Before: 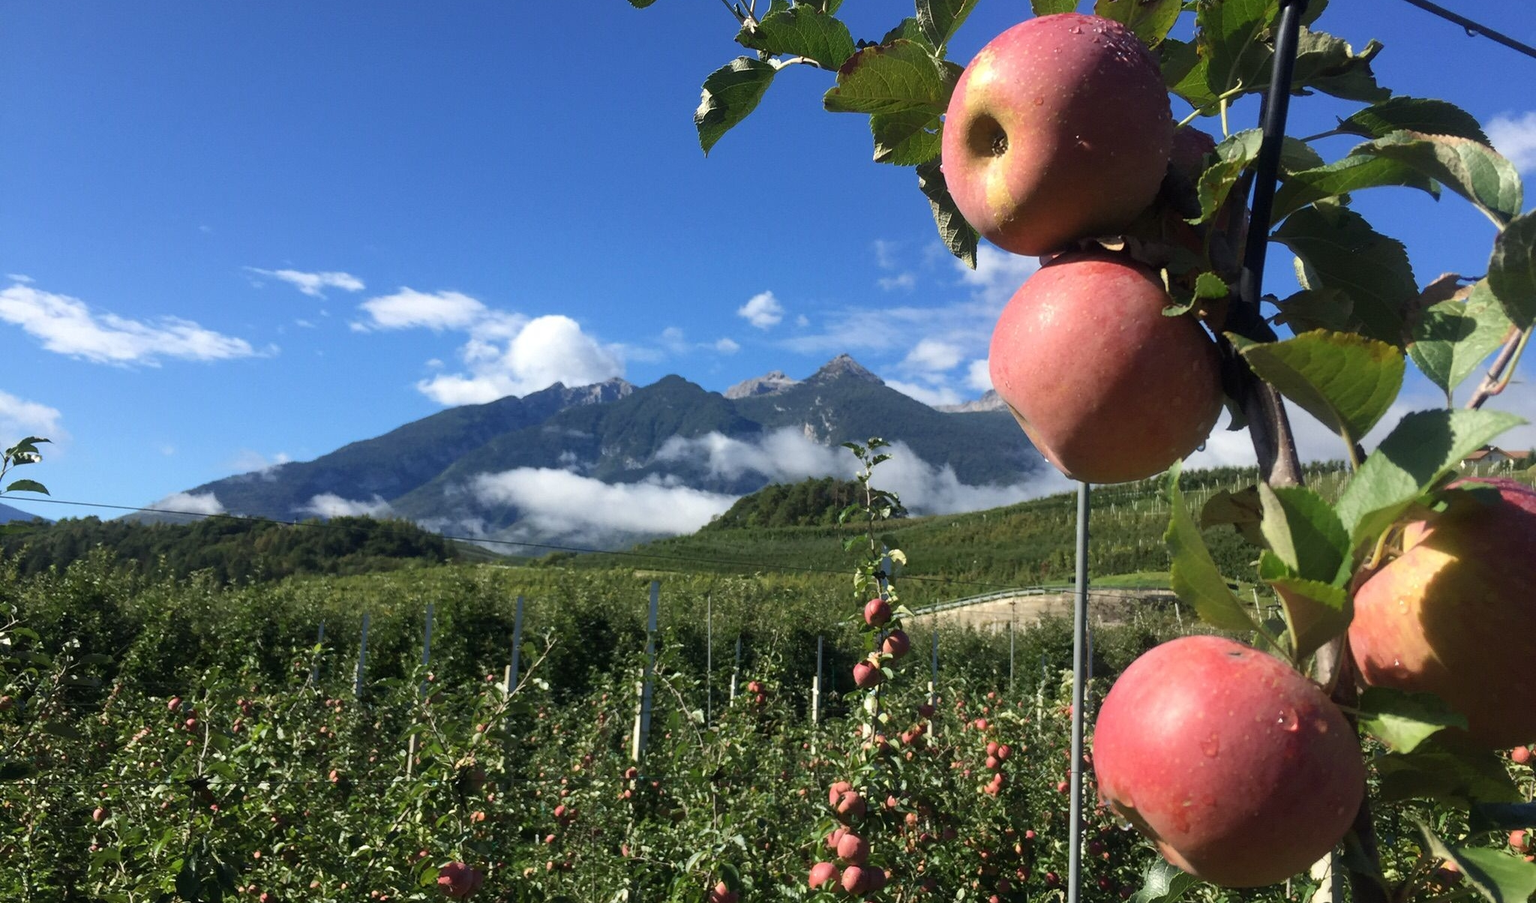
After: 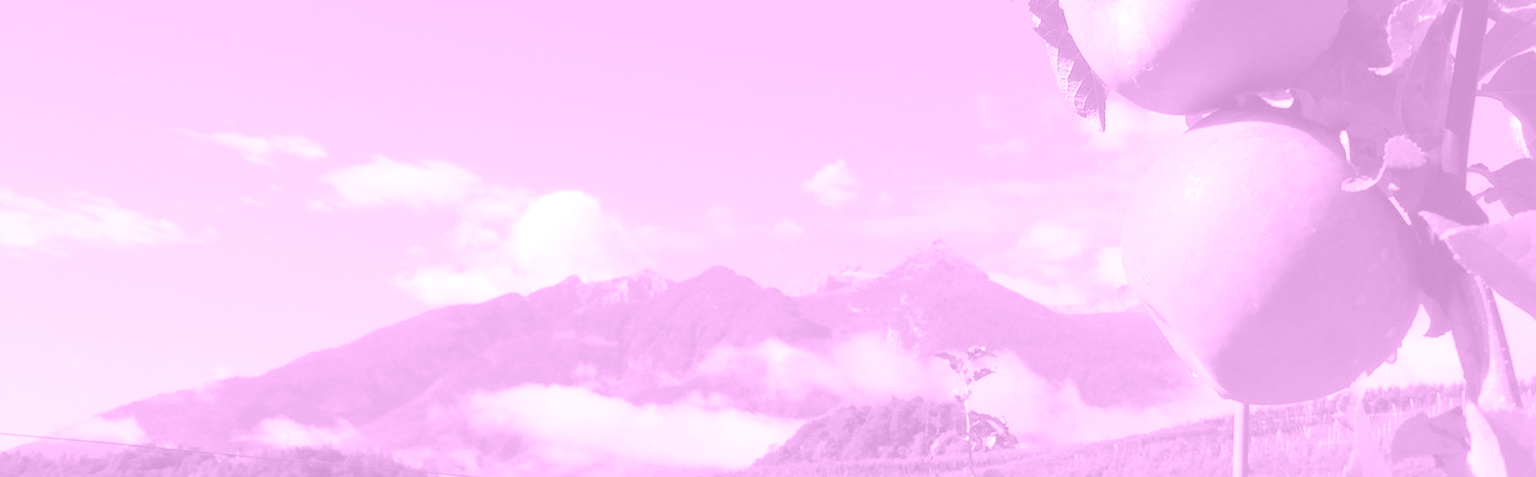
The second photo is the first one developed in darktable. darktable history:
colorize: hue 331.2°, saturation 75%, source mix 30.28%, lightness 70.52%, version 1
crop: left 7.036%, top 18.398%, right 14.379%, bottom 40.043%
exposure: black level correction 0.001, exposure 1 EV, compensate highlight preservation false
